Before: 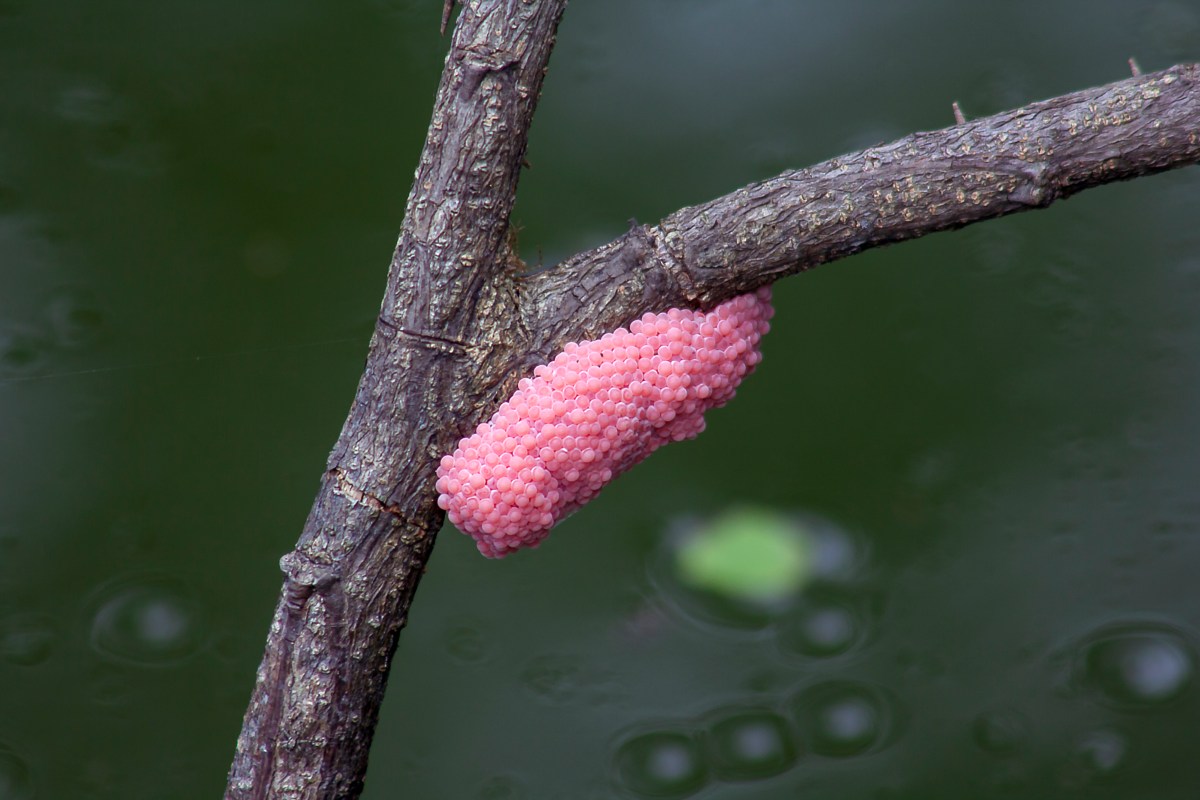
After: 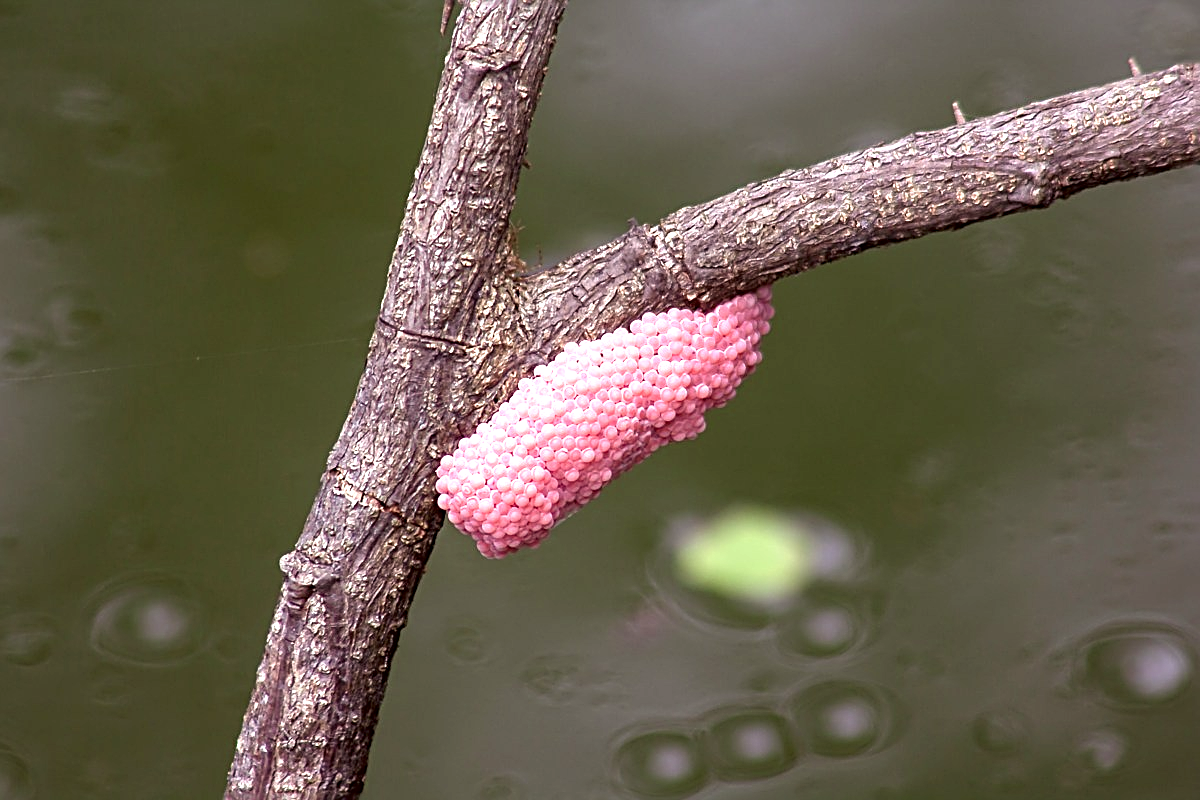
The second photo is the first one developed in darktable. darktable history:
exposure: black level correction 0, exposure 1.107 EV, compensate highlight preservation false
sharpen: radius 2.681, amount 0.664
color correction: highlights a* 10.26, highlights b* 9.65, shadows a* 8.78, shadows b* 7.58, saturation 0.794
